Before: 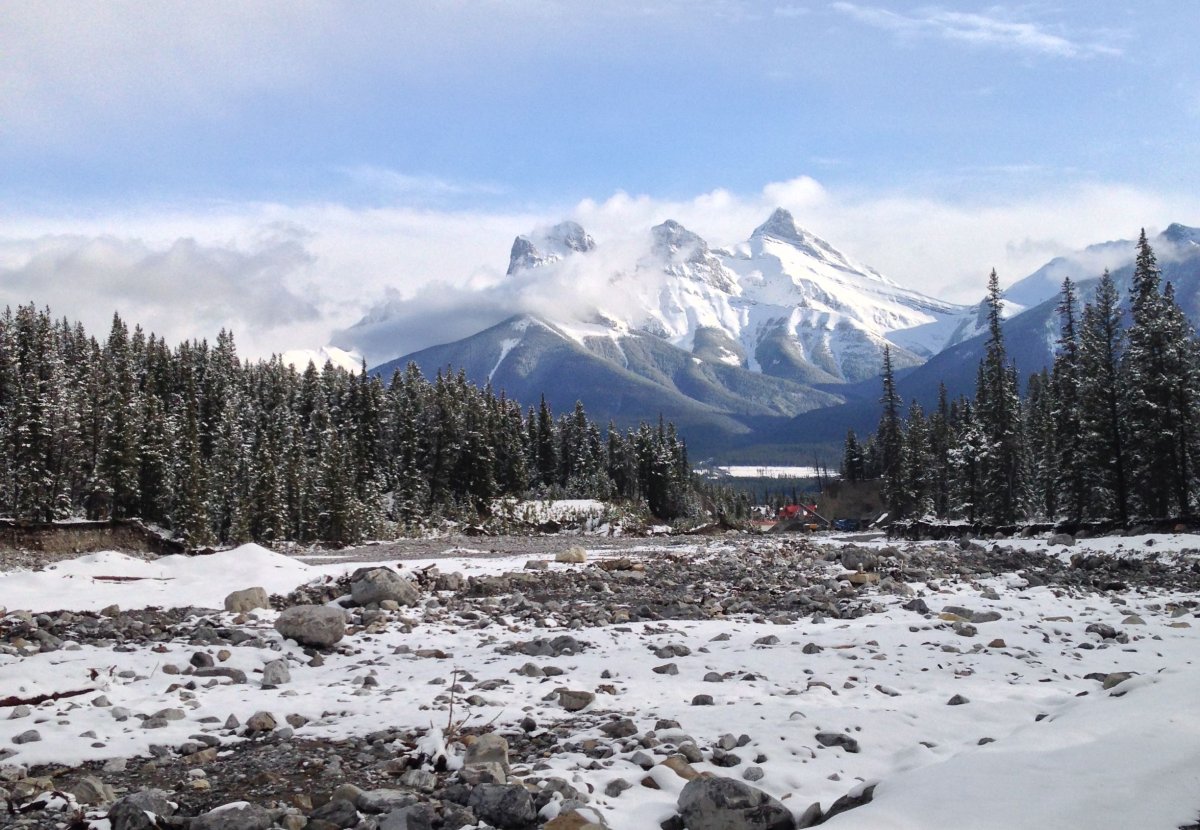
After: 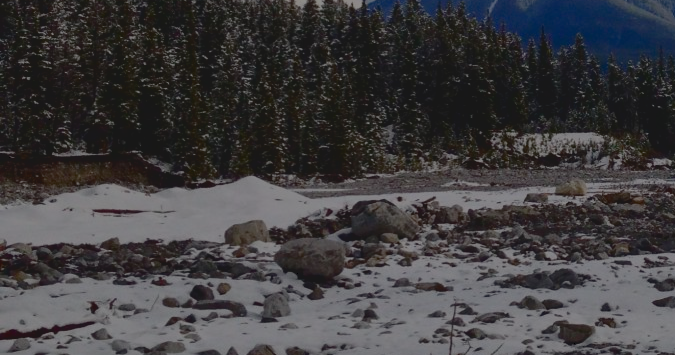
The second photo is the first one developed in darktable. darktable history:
tone curve: curves: ch0 [(0, 0) (0.003, 0.077) (0.011, 0.078) (0.025, 0.078) (0.044, 0.08) (0.069, 0.088) (0.1, 0.102) (0.136, 0.12) (0.177, 0.148) (0.224, 0.191) (0.277, 0.261) (0.335, 0.335) (0.399, 0.419) (0.468, 0.522) (0.543, 0.611) (0.623, 0.702) (0.709, 0.779) (0.801, 0.855) (0.898, 0.918) (1, 1)], color space Lab, independent channels, preserve colors none
crop: top 44.317%, right 43.737%, bottom 12.816%
color balance rgb: shadows lift › hue 87.83°, perceptual saturation grading › global saturation 34.801%, perceptual saturation grading › highlights -25.323%, perceptual saturation grading › shadows 50.172%, perceptual brilliance grading › global brilliance -48.276%
